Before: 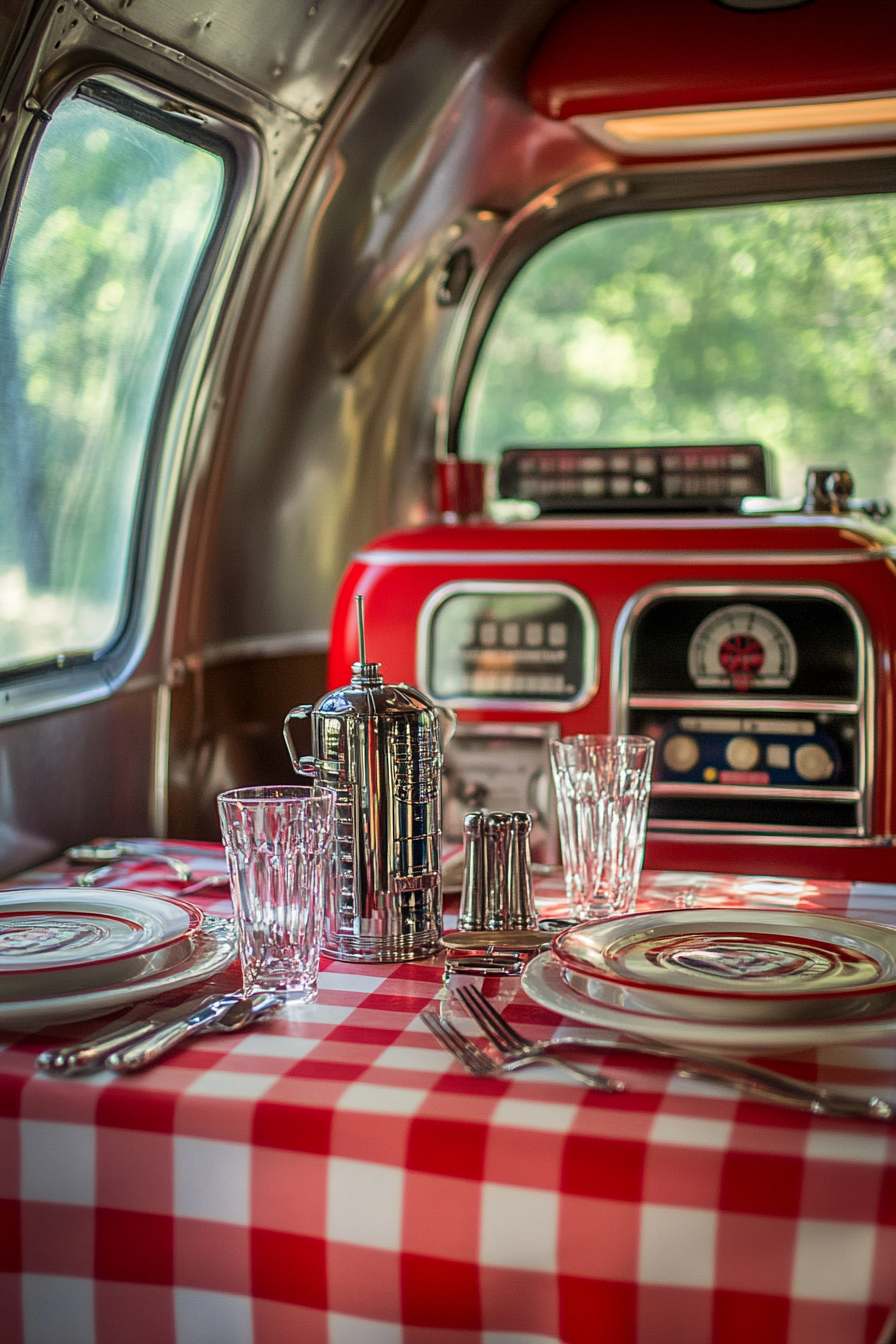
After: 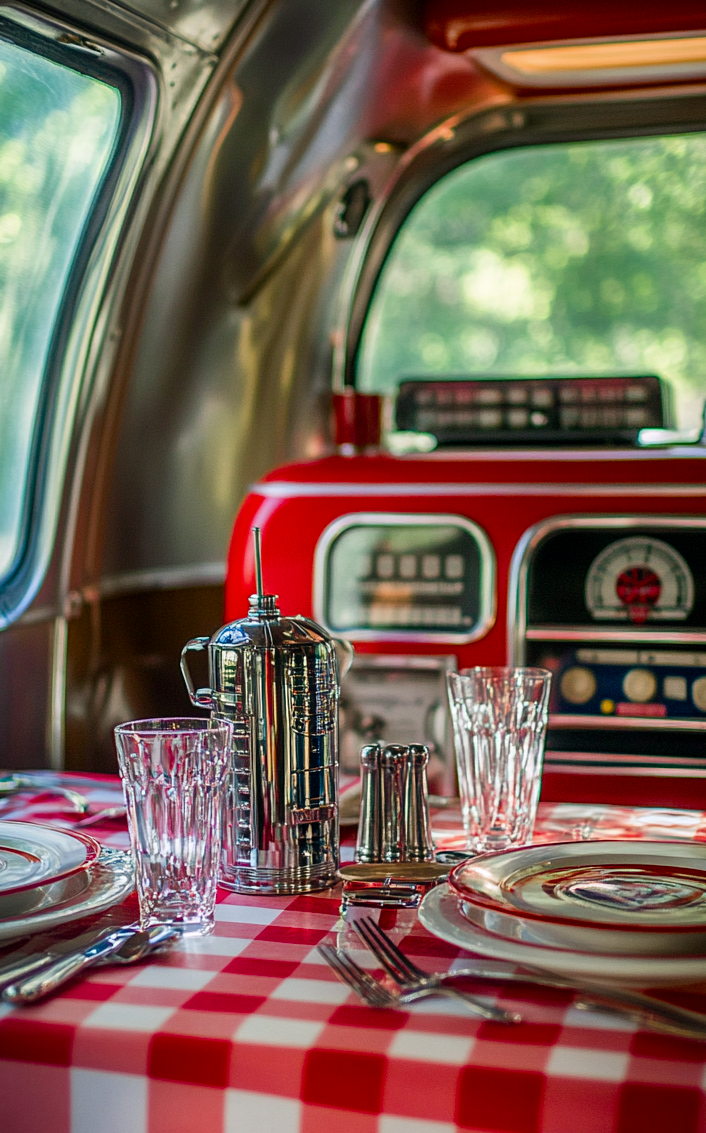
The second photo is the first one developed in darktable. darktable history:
crop: left 11.566%, top 5.12%, right 9.553%, bottom 10.532%
color balance rgb: power › luminance -7.935%, power › chroma 1.104%, power › hue 216.2°, highlights gain › chroma 0.255%, highlights gain › hue 330.81°, perceptual saturation grading › global saturation 20%, perceptual saturation grading › highlights -14.294%, perceptual saturation grading › shadows 49.727%
